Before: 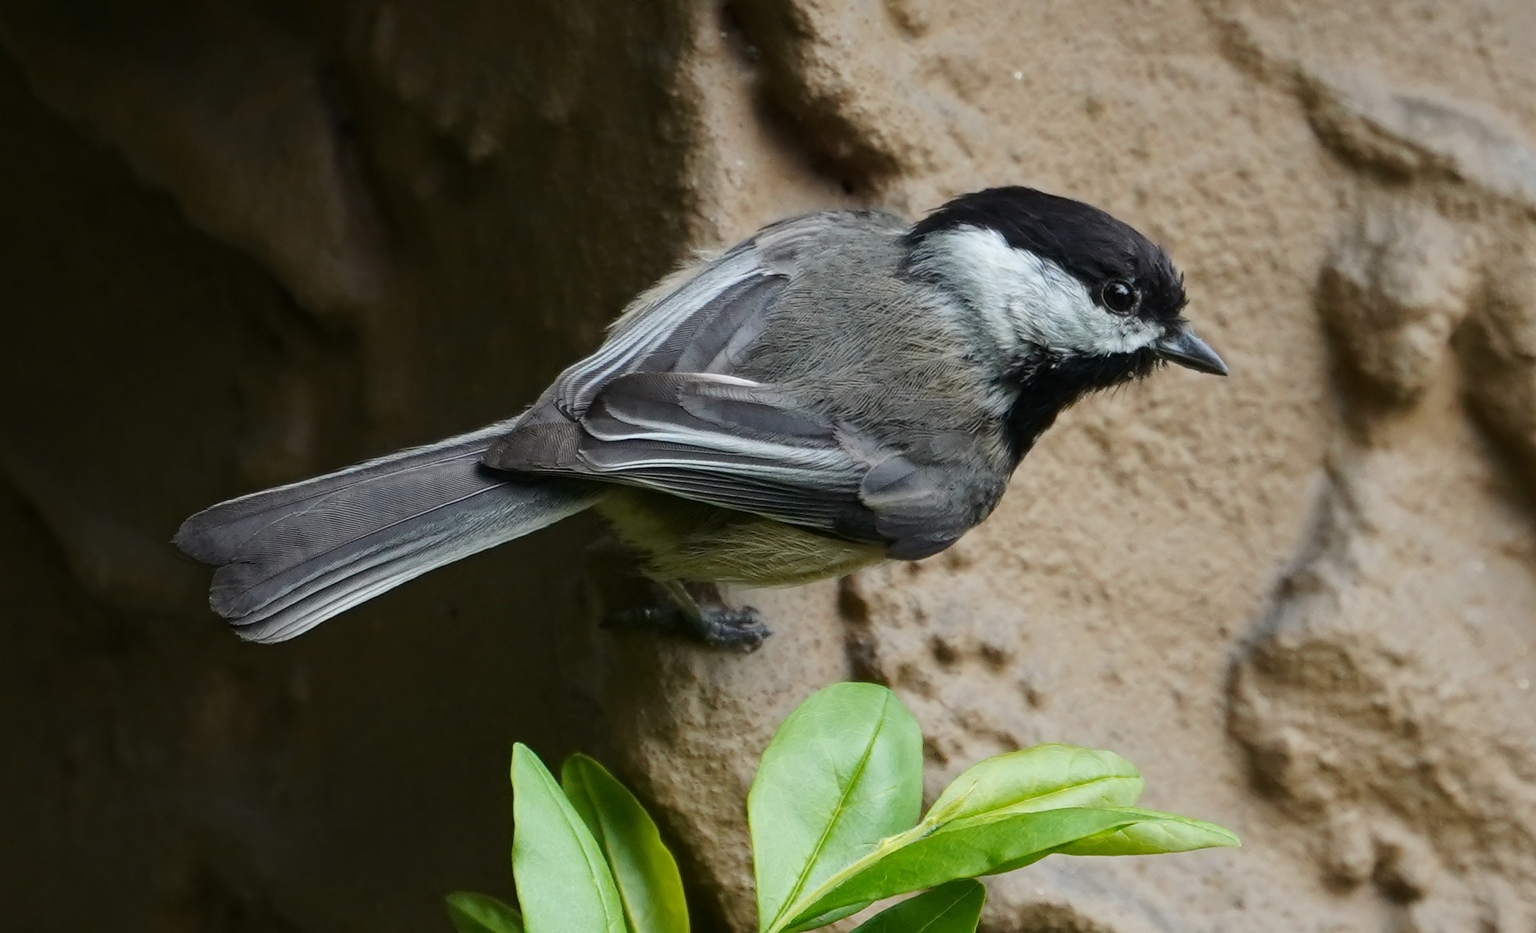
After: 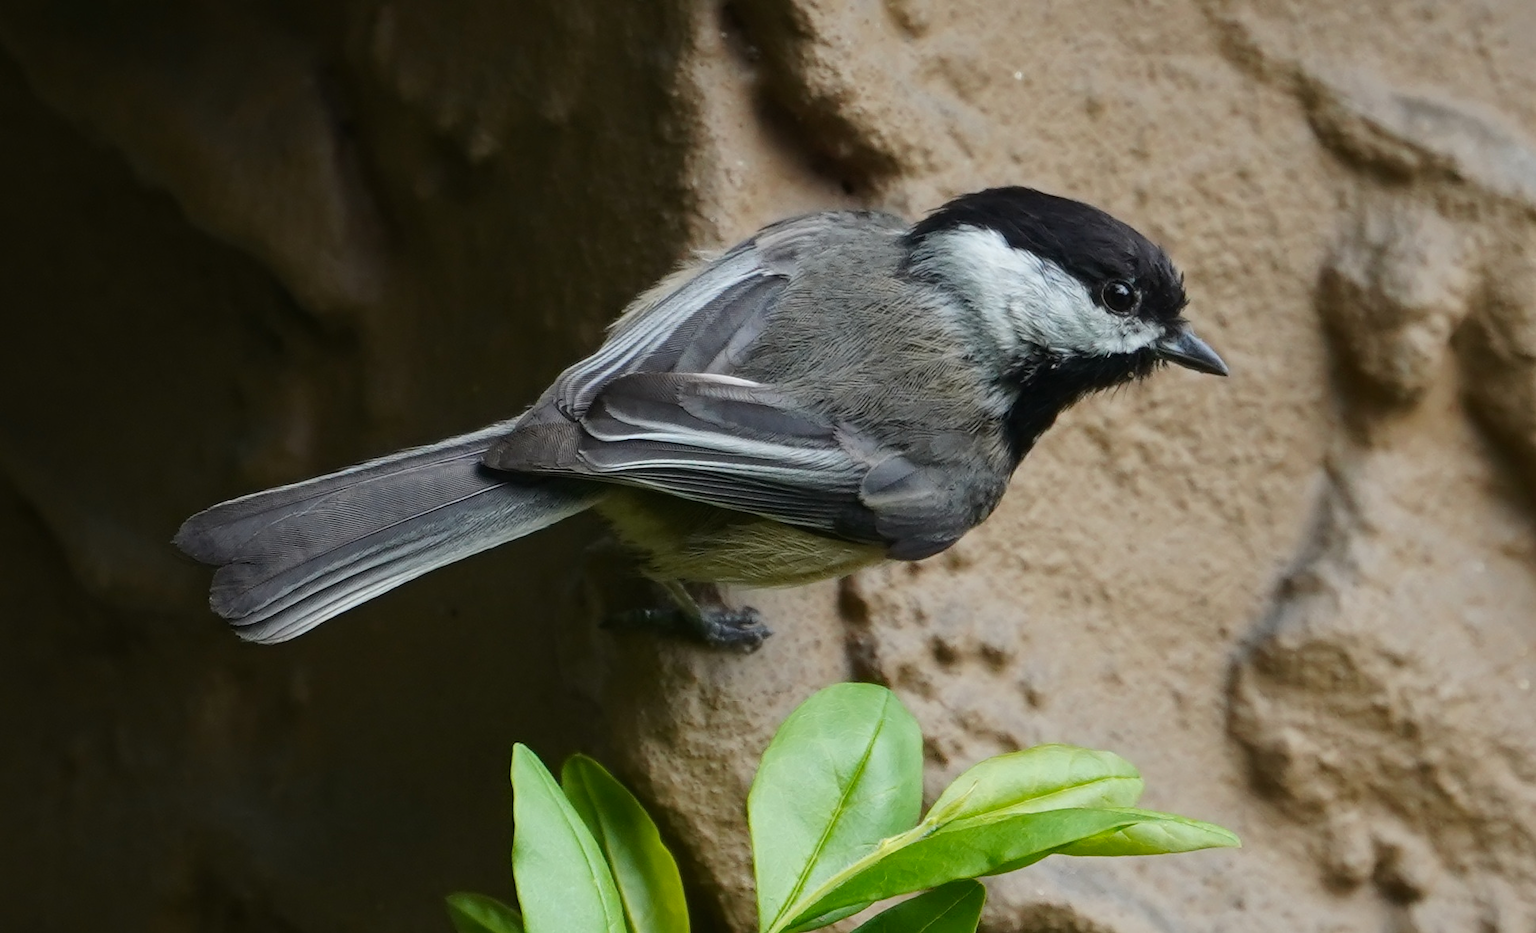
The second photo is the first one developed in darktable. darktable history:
contrast brightness saturation: contrast -0.023, brightness -0.015, saturation 0.028
